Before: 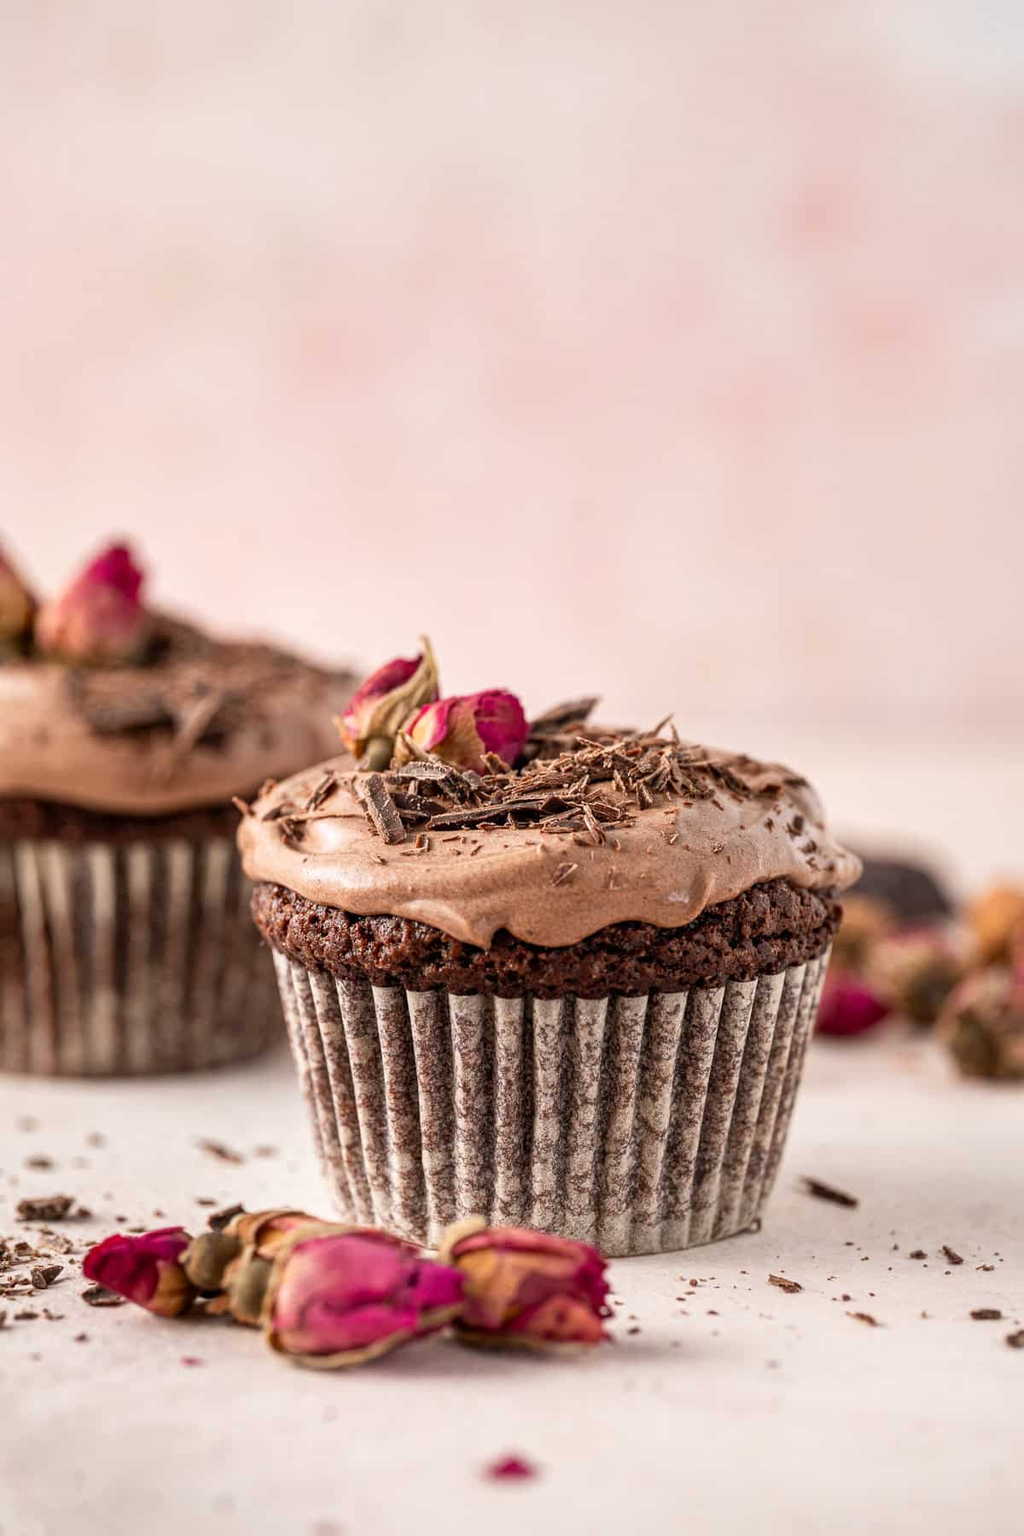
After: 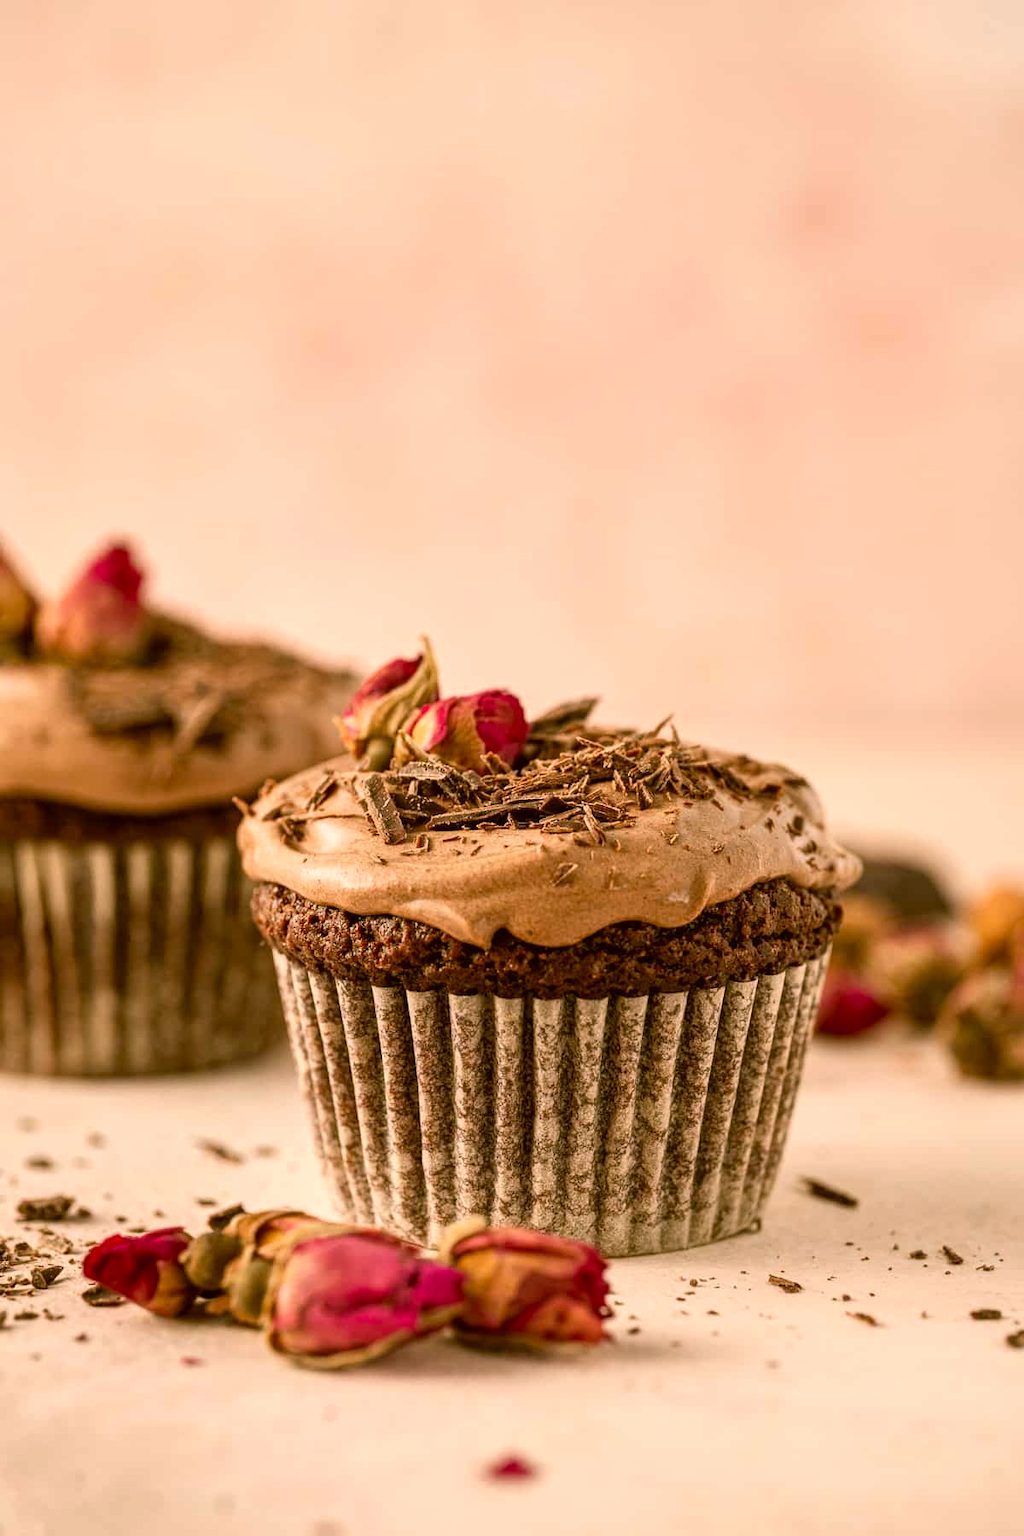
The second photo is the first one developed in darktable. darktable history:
color correction: highlights a* 8.92, highlights b* 15.52, shadows a* -0.66, shadows b* 27.17
